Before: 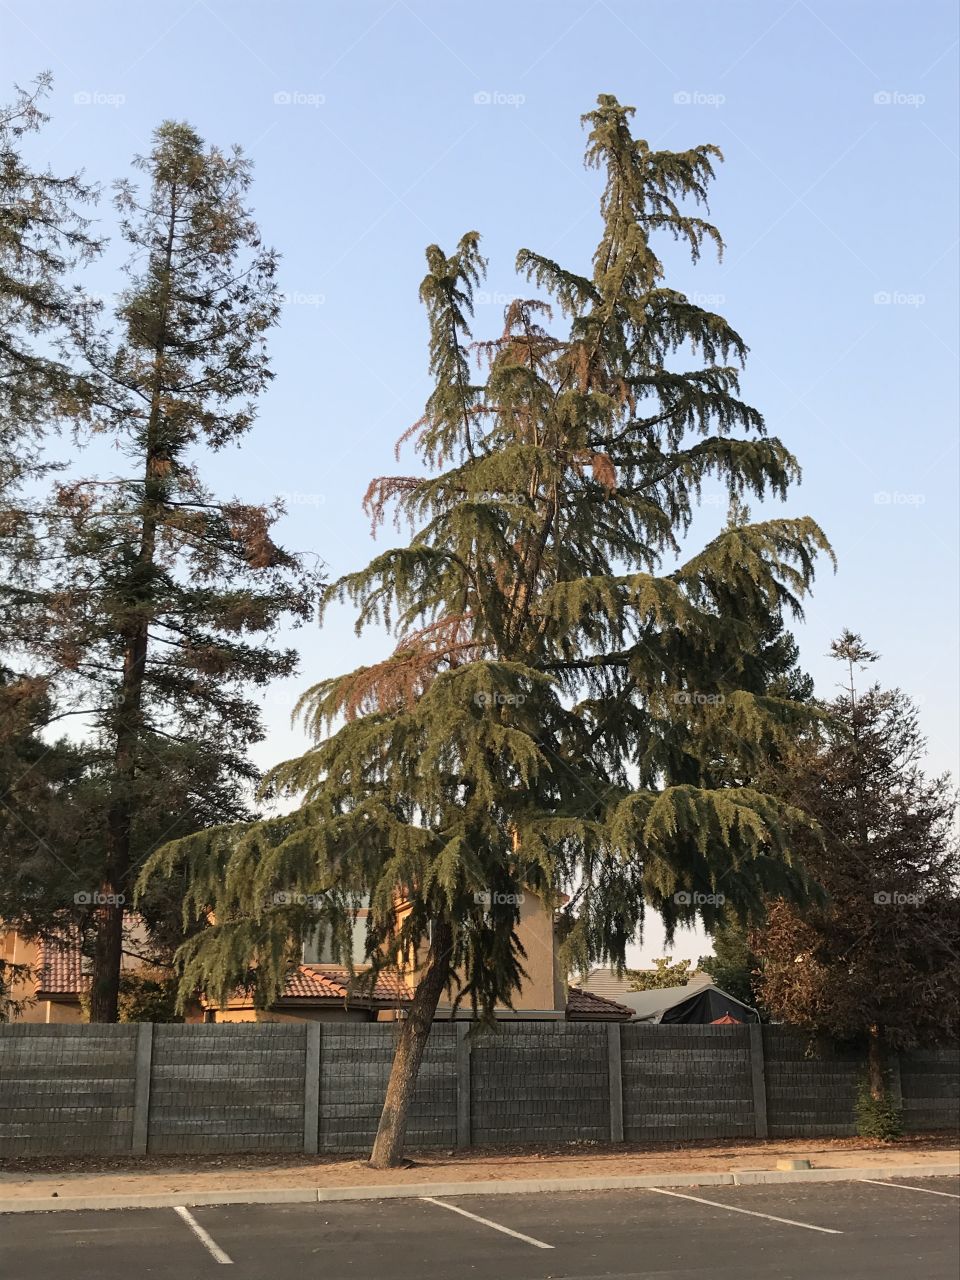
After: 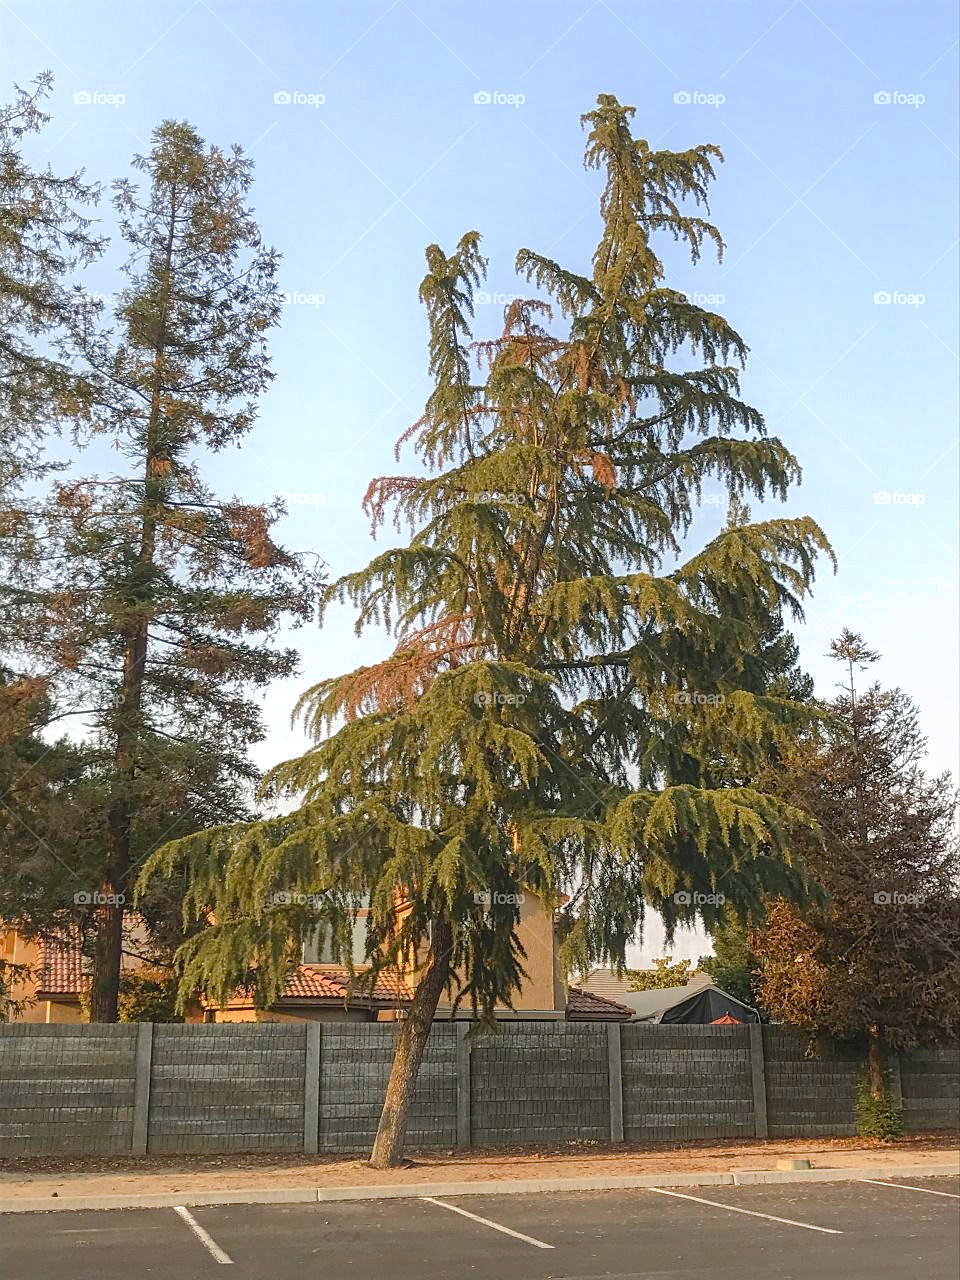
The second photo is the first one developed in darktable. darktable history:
sharpen: radius 1.001
color balance rgb: linear chroma grading › global chroma 15.271%, perceptual saturation grading › global saturation 0.125%, perceptual saturation grading › highlights -32.606%, perceptual saturation grading › mid-tones 5.473%, perceptual saturation grading › shadows 18.832%, perceptual brilliance grading › global brilliance 9.336%, perceptual brilliance grading › shadows 15.135%
tone equalizer: edges refinement/feathering 500, mask exposure compensation -1.57 EV, preserve details no
shadows and highlights: on, module defaults
local contrast: on, module defaults
contrast equalizer: octaves 7, y [[0.439, 0.44, 0.442, 0.457, 0.493, 0.498], [0.5 ×6], [0.5 ×6], [0 ×6], [0 ×6]]
